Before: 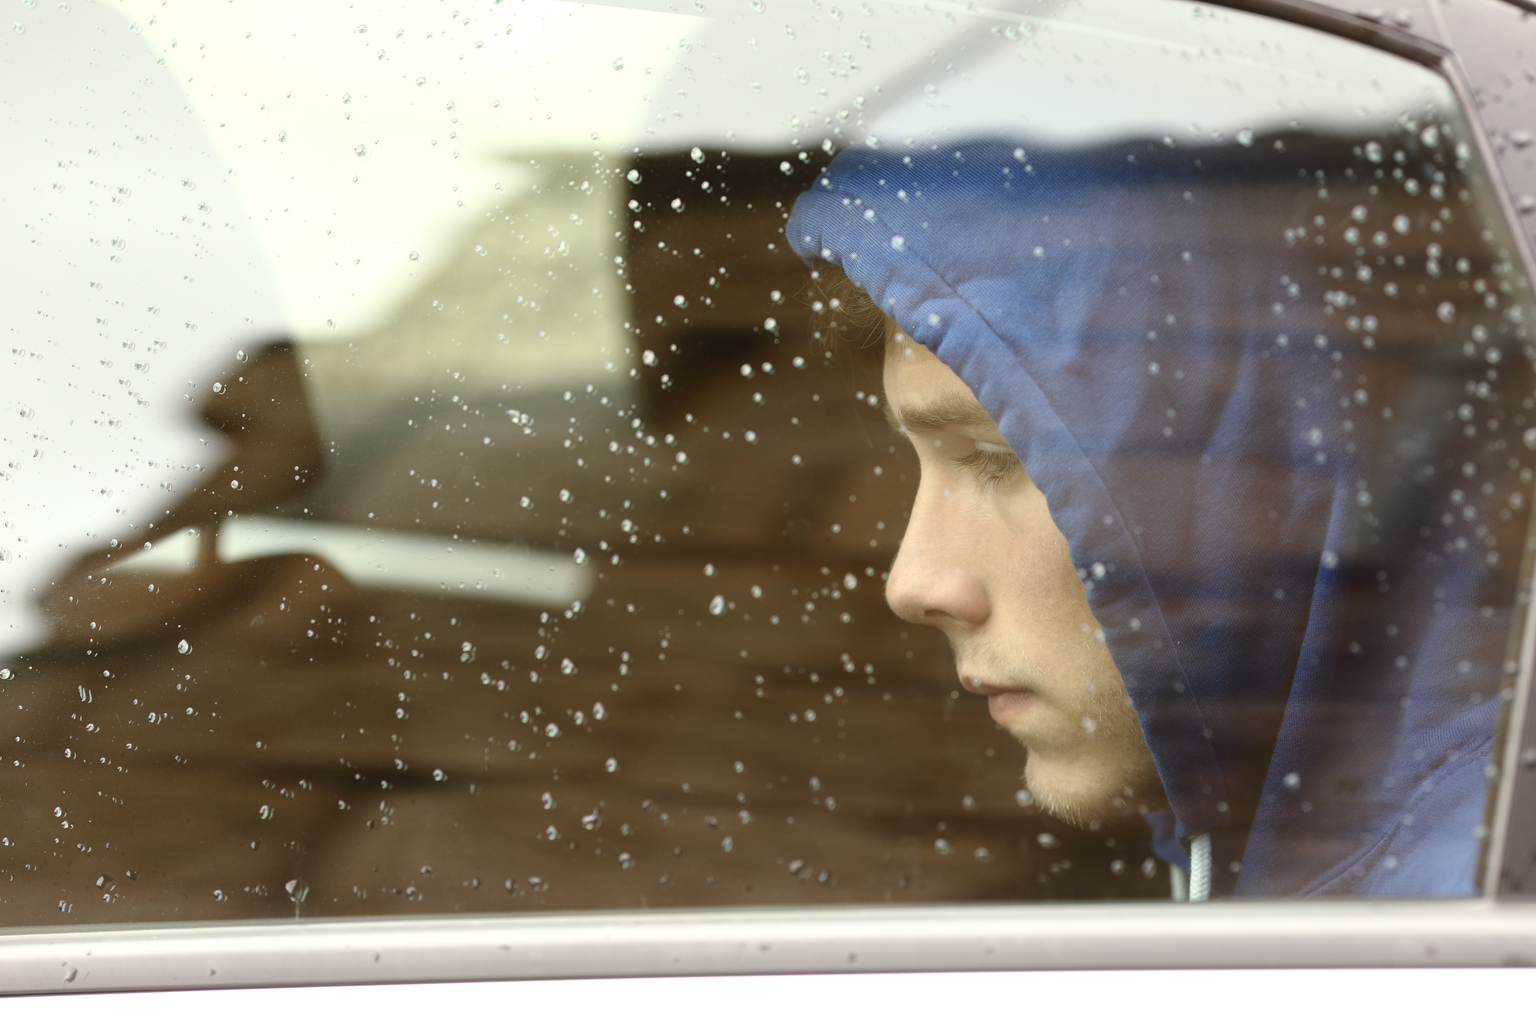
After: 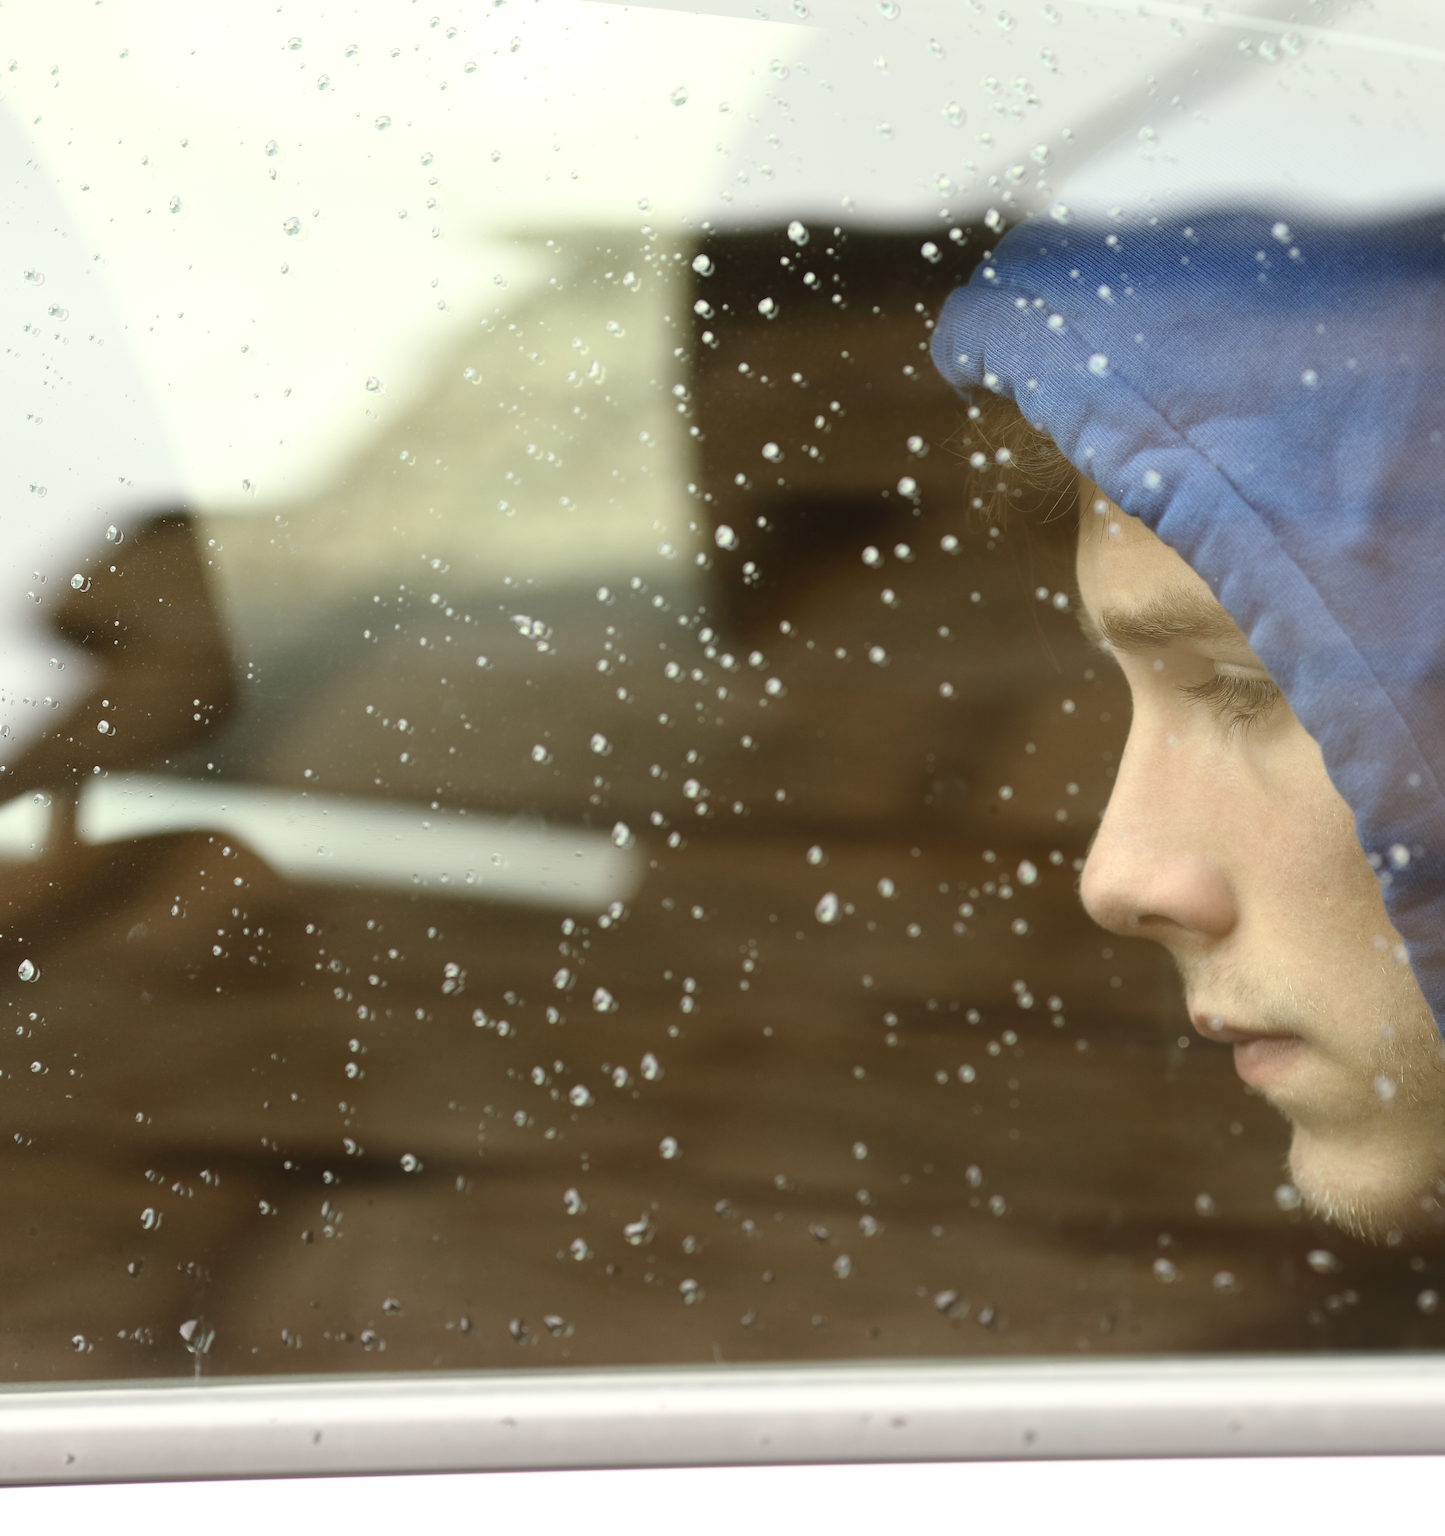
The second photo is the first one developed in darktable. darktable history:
crop: left 10.806%, right 26.458%
